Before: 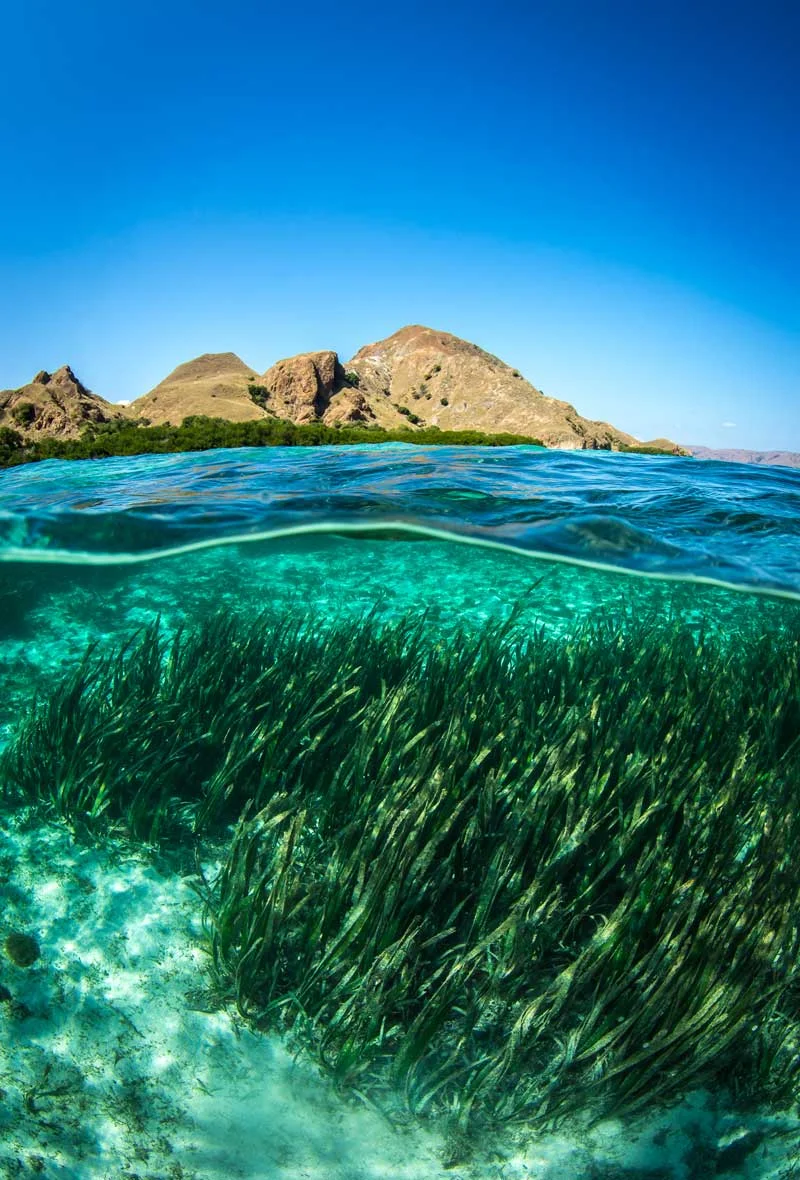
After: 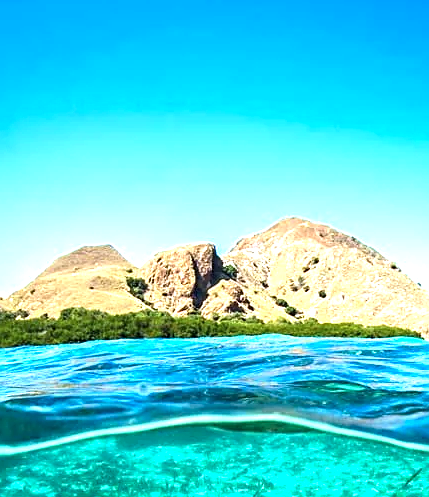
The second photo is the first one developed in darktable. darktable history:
sharpen: on, module defaults
color calibration: illuminant as shot in camera, x 0.358, y 0.373, temperature 4628.91 K
crop: left 15.334%, top 9.211%, right 30.931%, bottom 48.635%
exposure: black level correction 0, exposure 1.2 EV, compensate highlight preservation false
